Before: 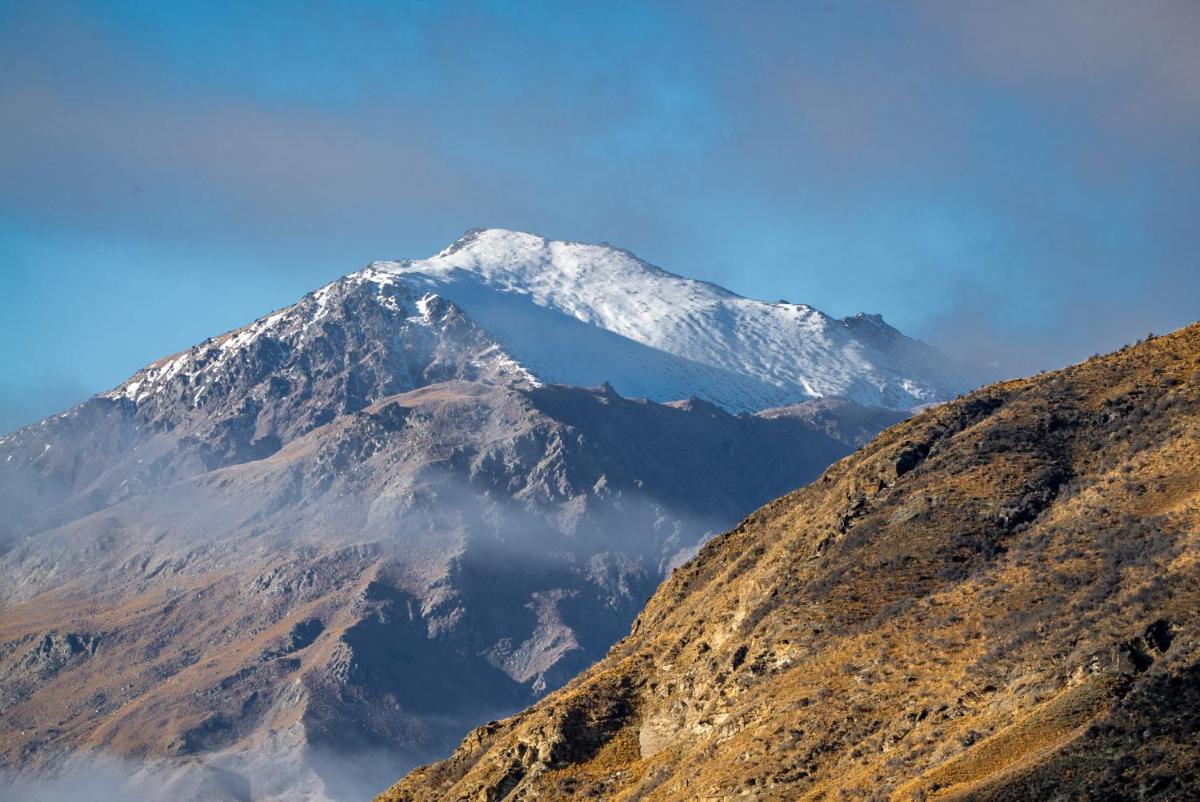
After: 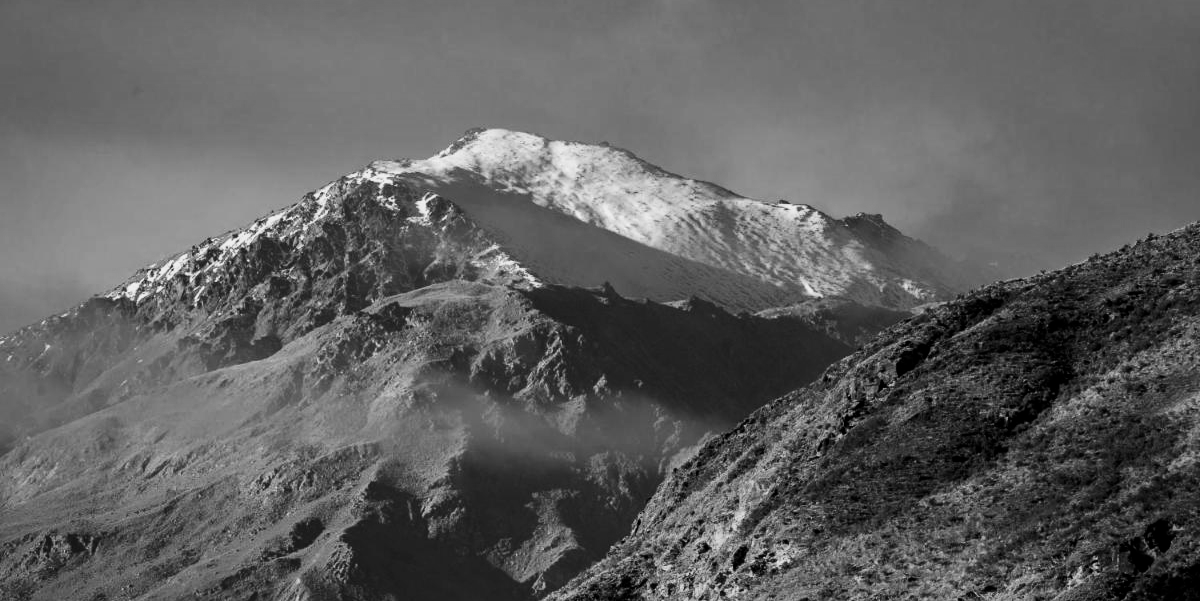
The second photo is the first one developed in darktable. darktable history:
exposure: black level correction 0, exposure 1 EV, compensate highlight preservation false
crop and rotate: top 12.5%, bottom 12.5%
contrast brightness saturation: contrast -0.03, brightness -0.59, saturation -1
color correction: saturation 1.1
filmic rgb: white relative exposure 3.8 EV, hardness 4.35
